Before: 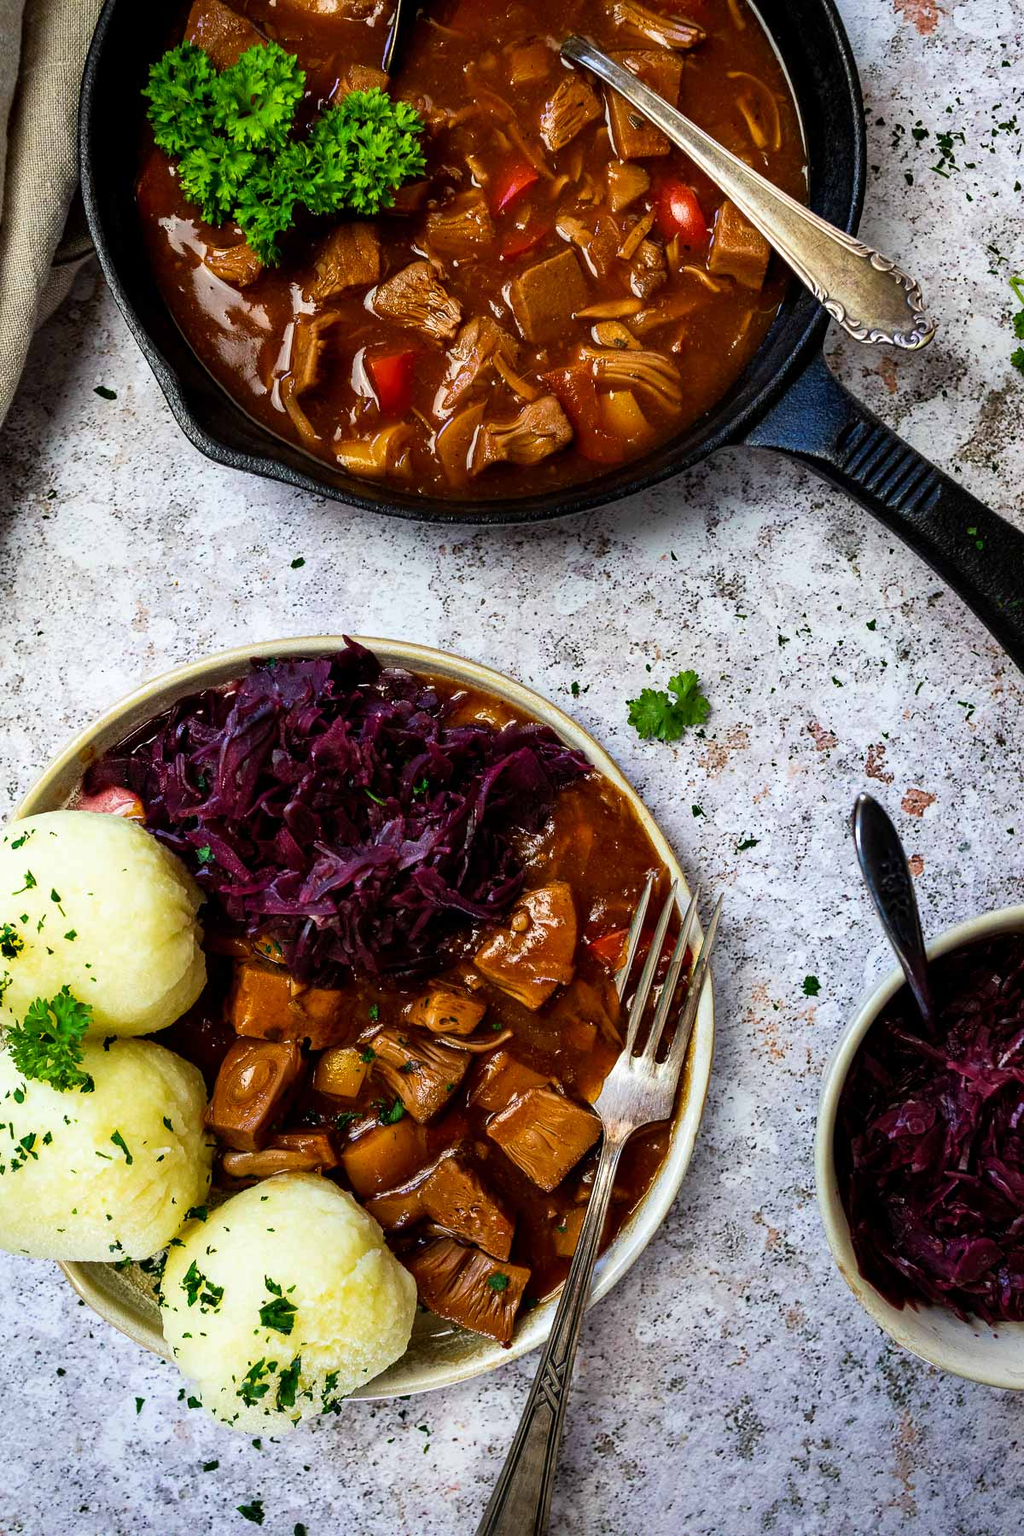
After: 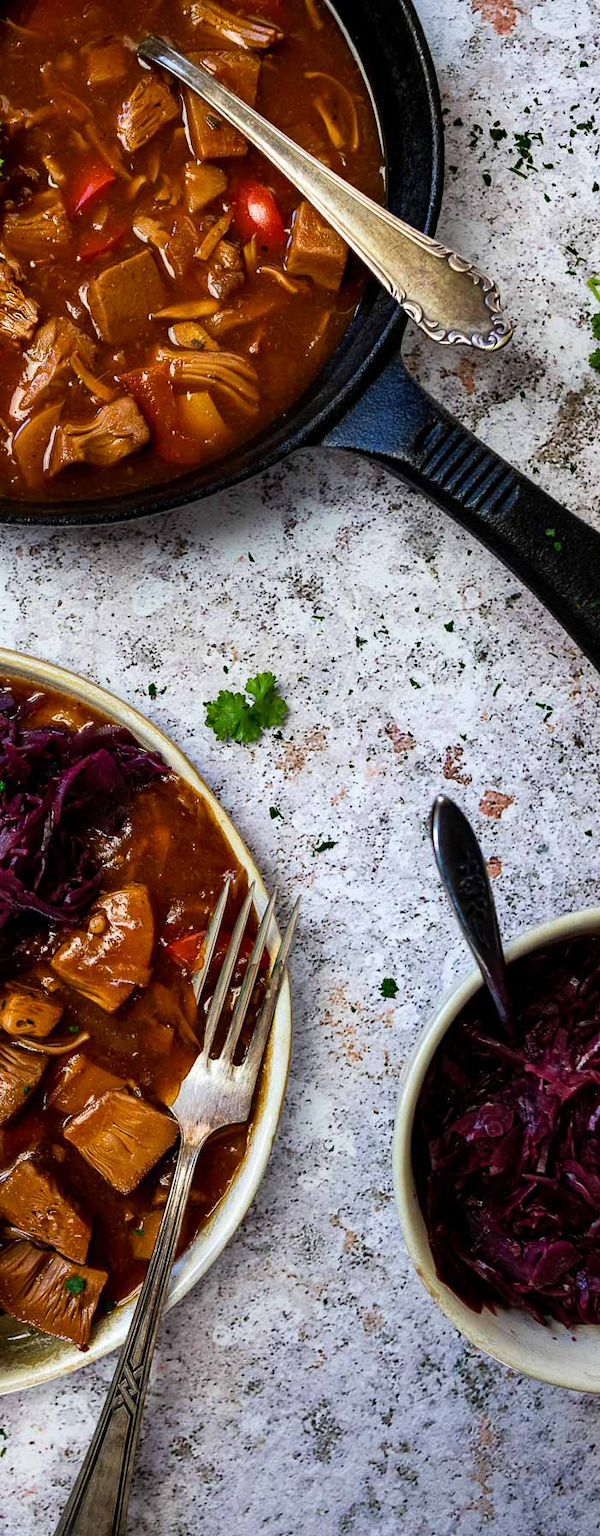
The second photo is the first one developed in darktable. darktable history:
crop: left 41.403%
